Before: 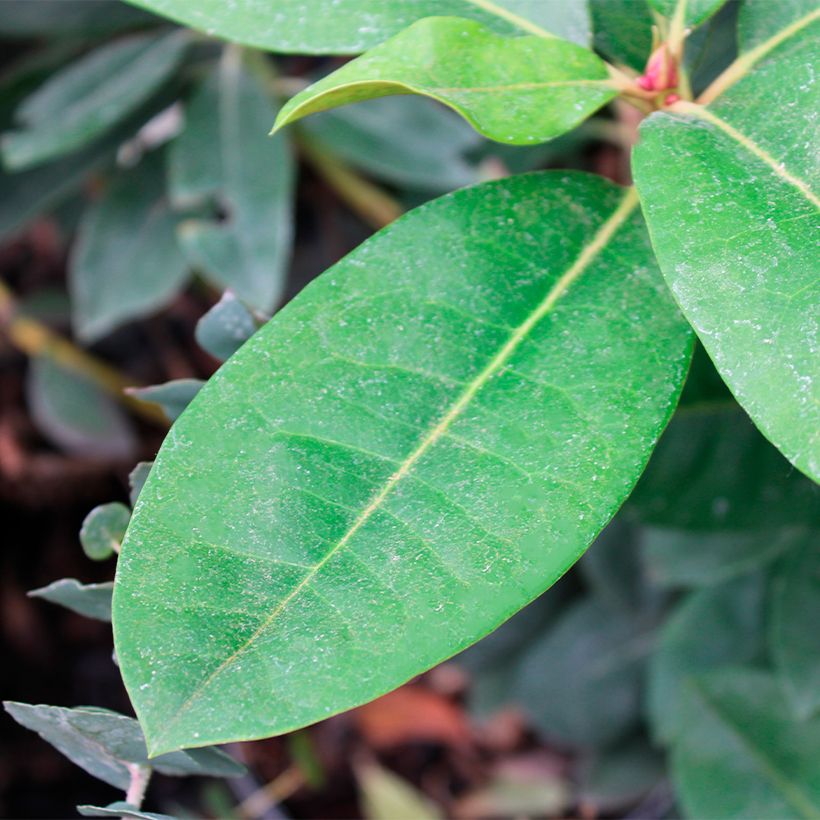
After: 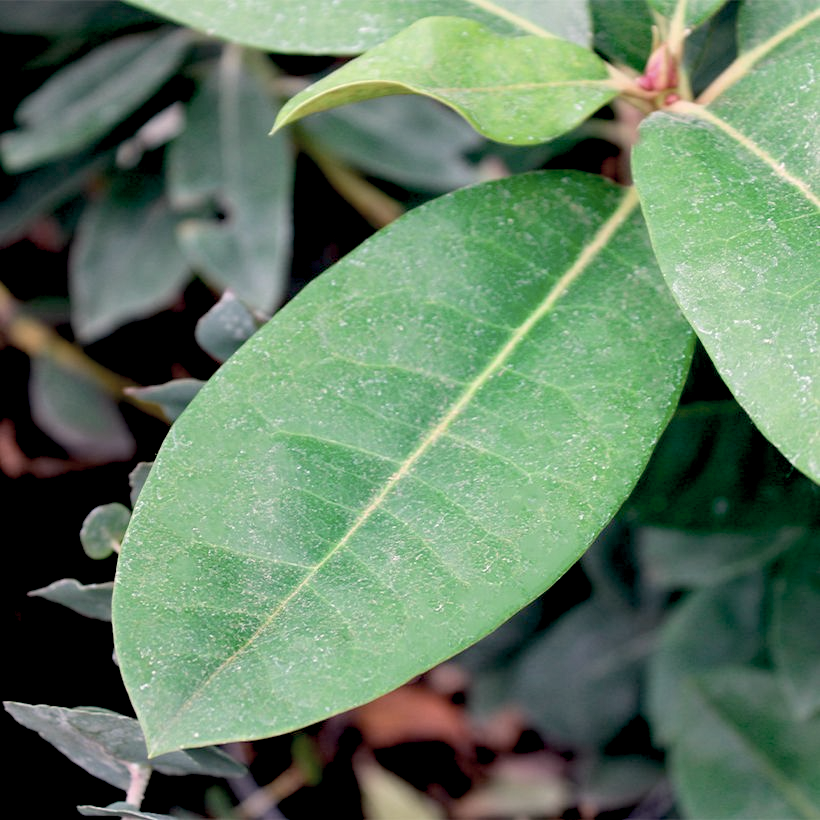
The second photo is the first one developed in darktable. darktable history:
color balance rgb: global offset › luminance -1.443%, perceptual saturation grading › global saturation 0.145%
exposure: black level correction 0.017, exposure -0.005 EV, compensate exposure bias true, compensate highlight preservation false
levels: mode automatic, levels [0.062, 0.494, 0.925]
color correction: highlights a* 5.53, highlights b* 5.17, saturation 0.633
